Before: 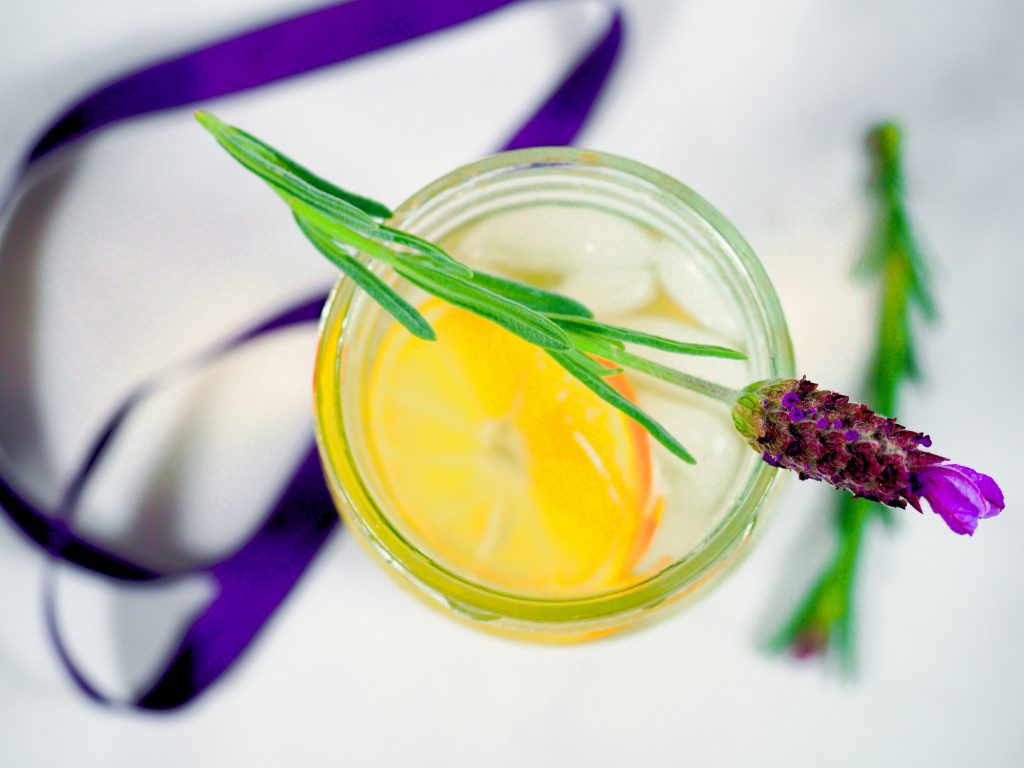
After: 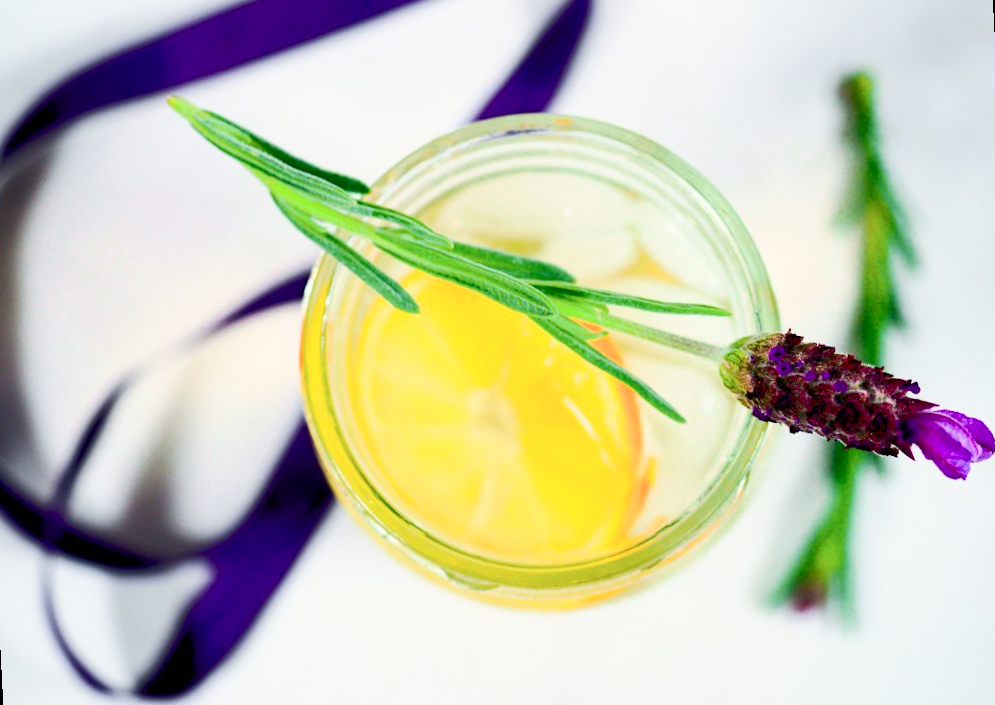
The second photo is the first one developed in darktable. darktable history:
contrast brightness saturation: contrast 0.28
rotate and perspective: rotation -3°, crop left 0.031, crop right 0.968, crop top 0.07, crop bottom 0.93
